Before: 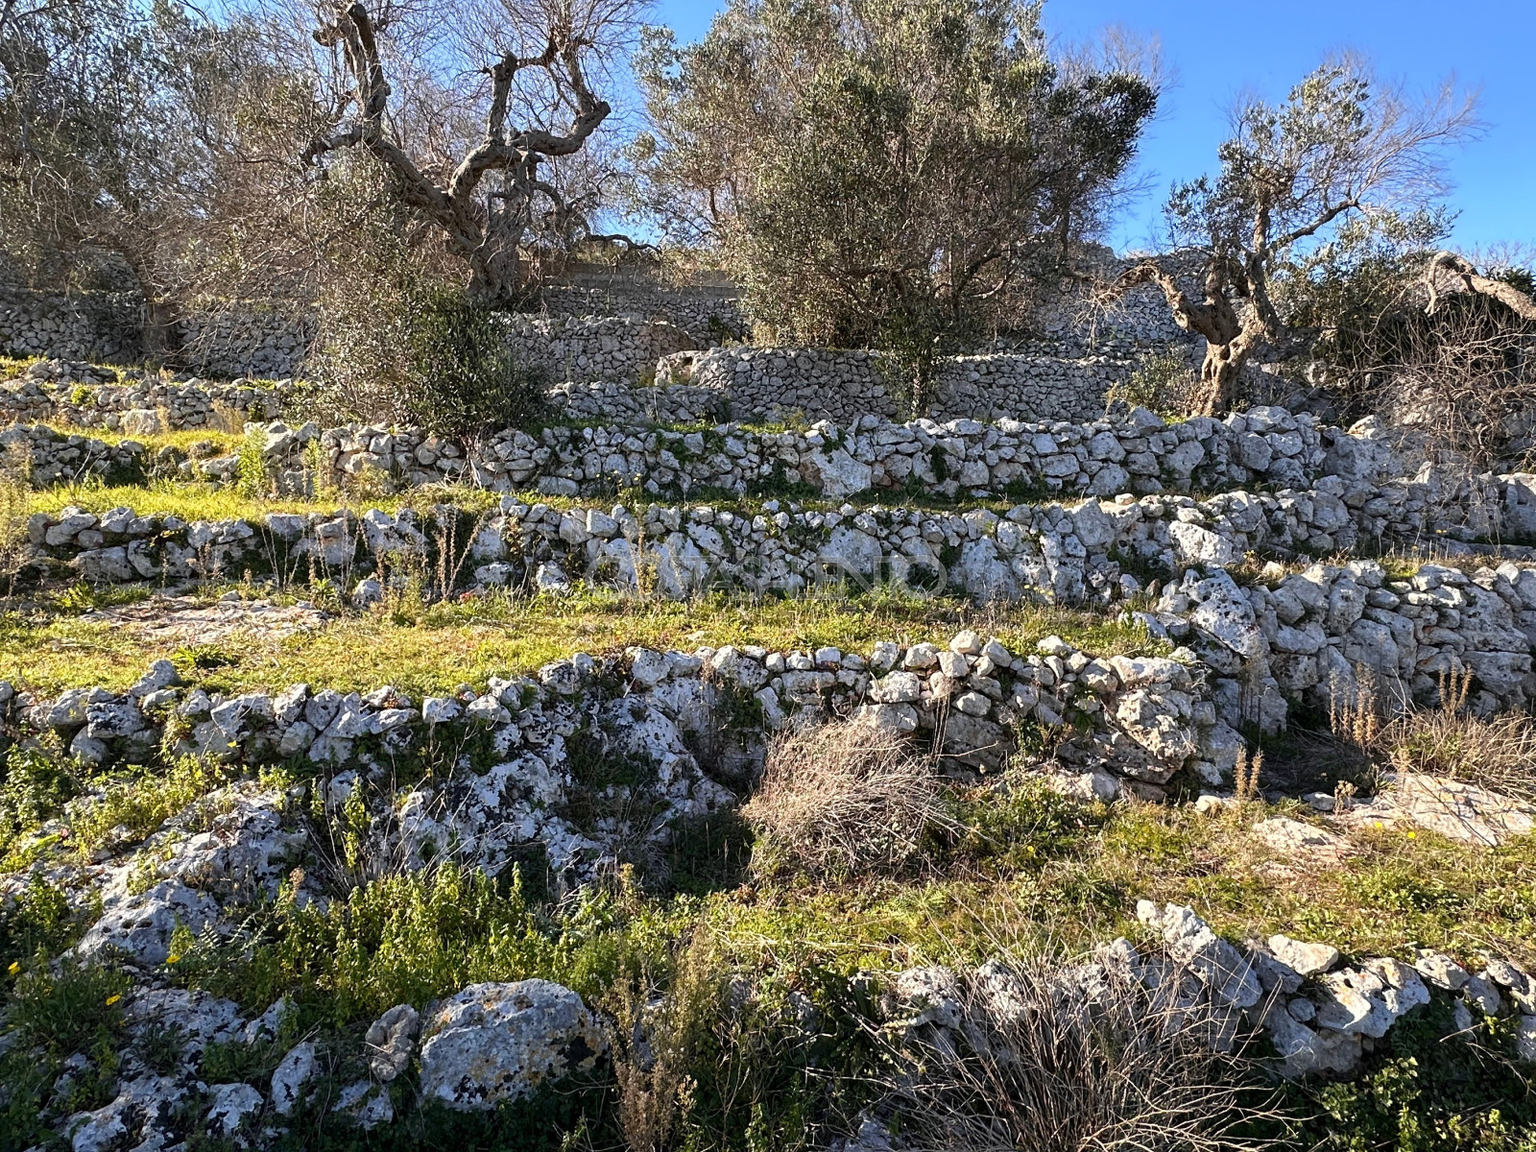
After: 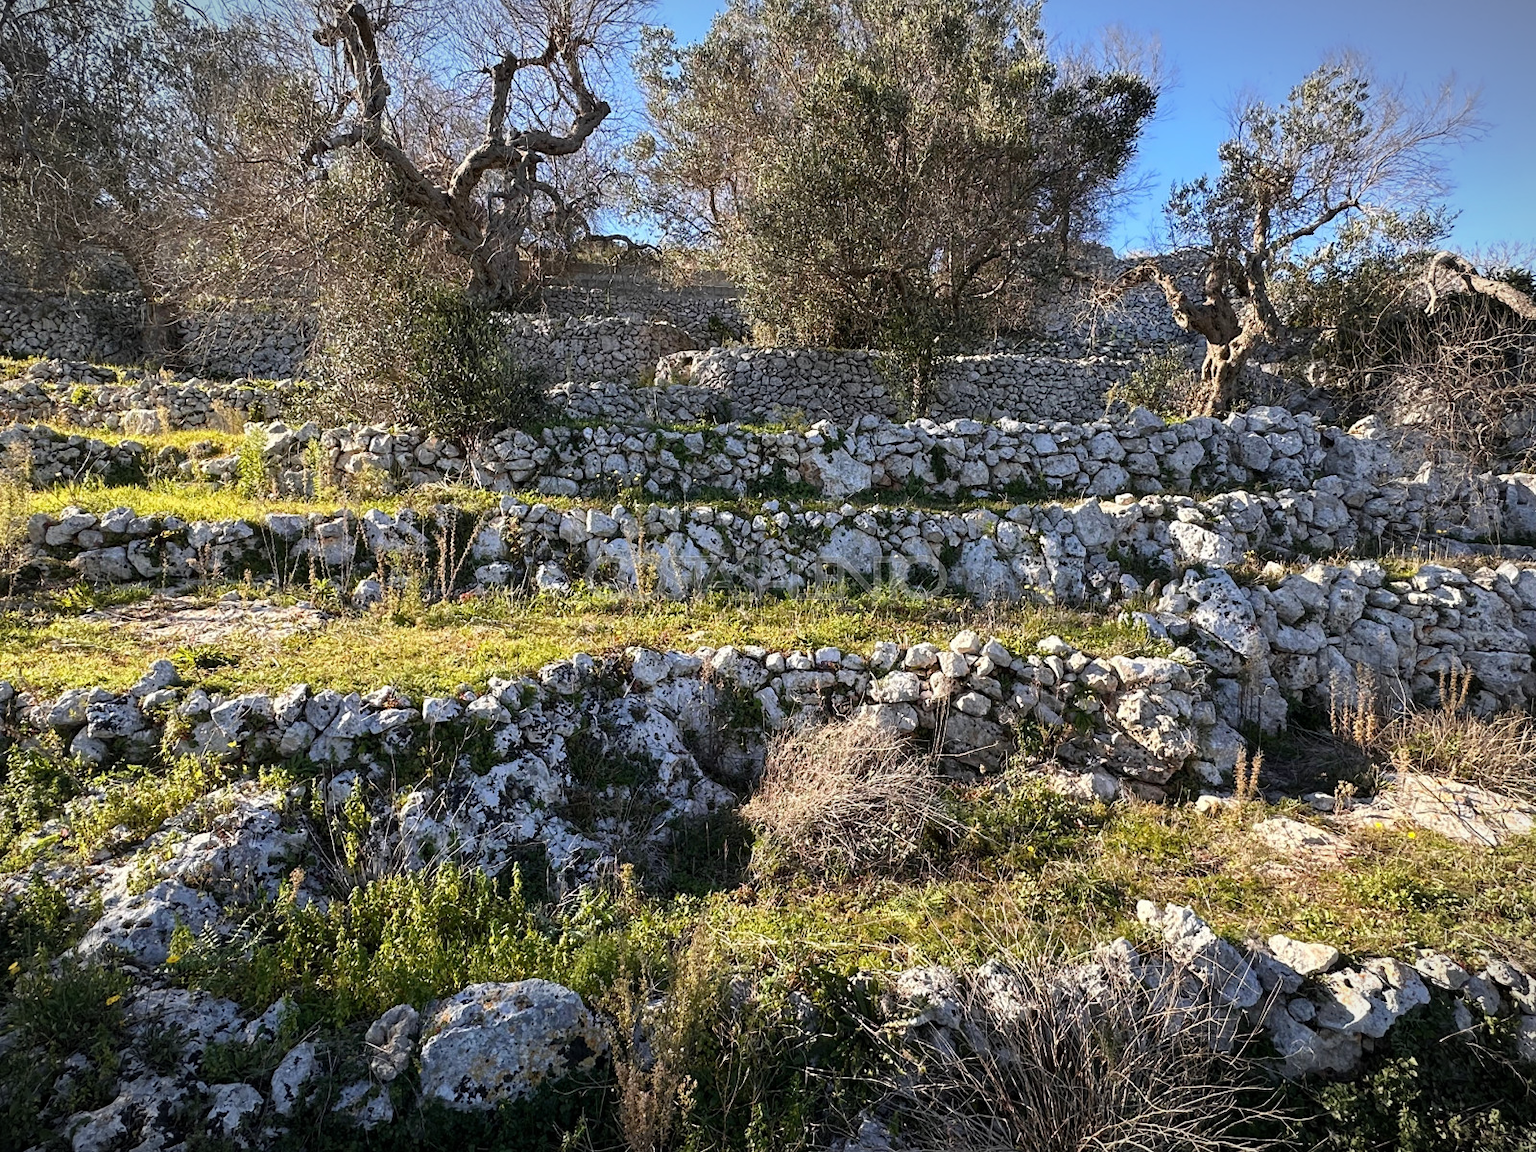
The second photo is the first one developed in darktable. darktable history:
vignetting: fall-off start 100.78%, width/height ratio 1.319
